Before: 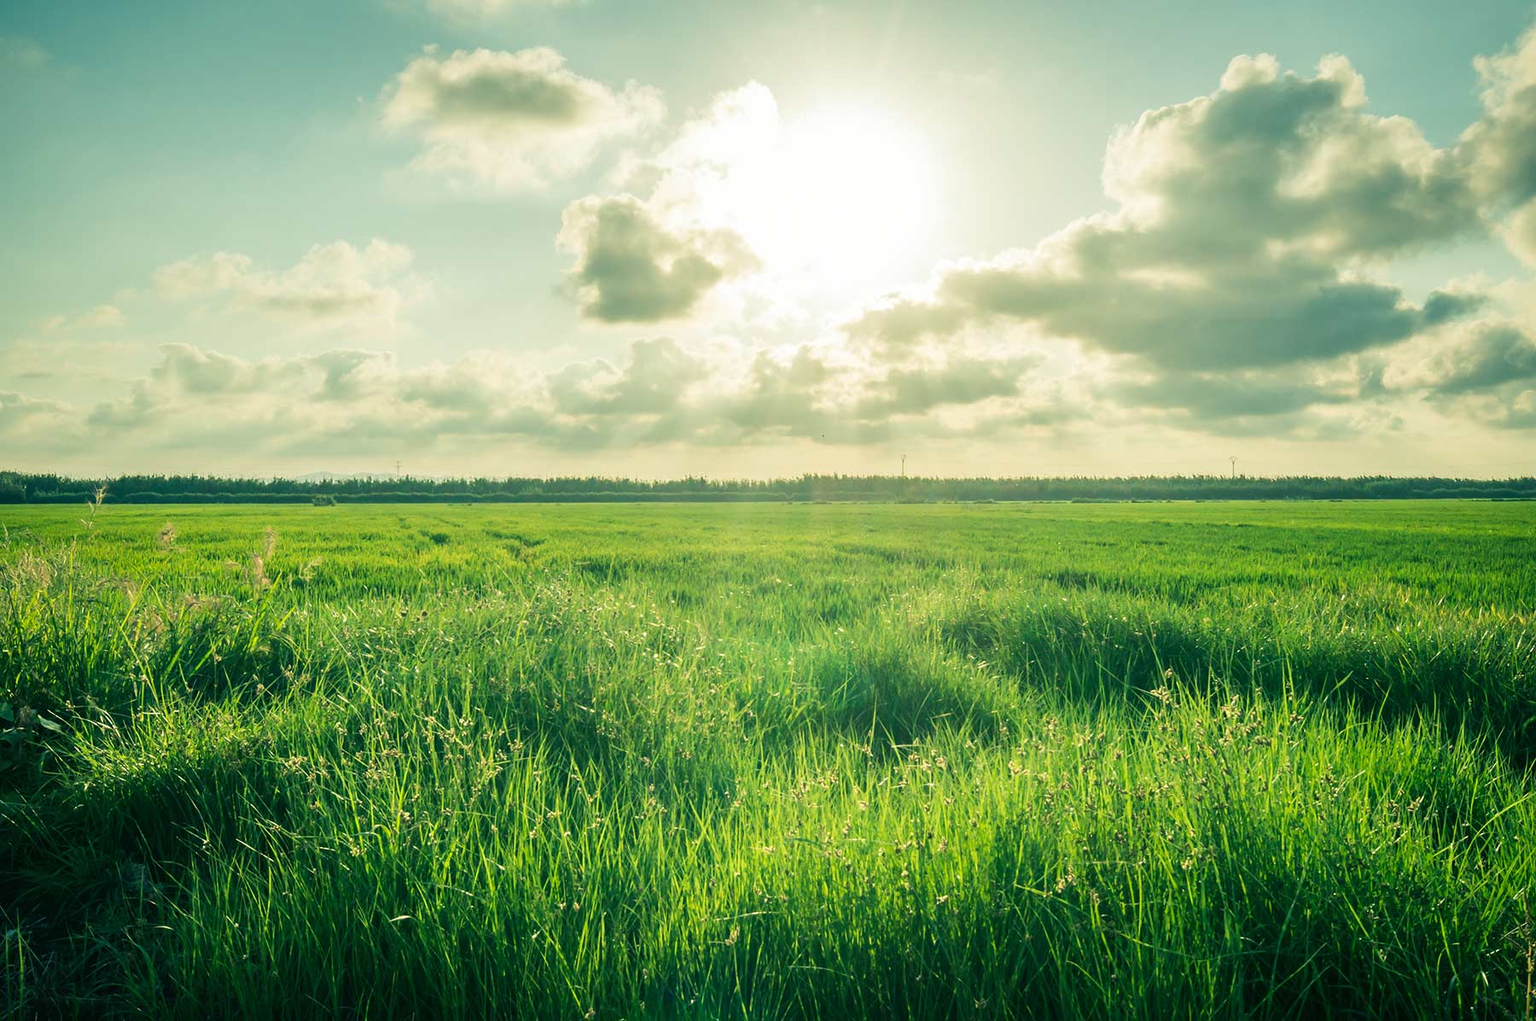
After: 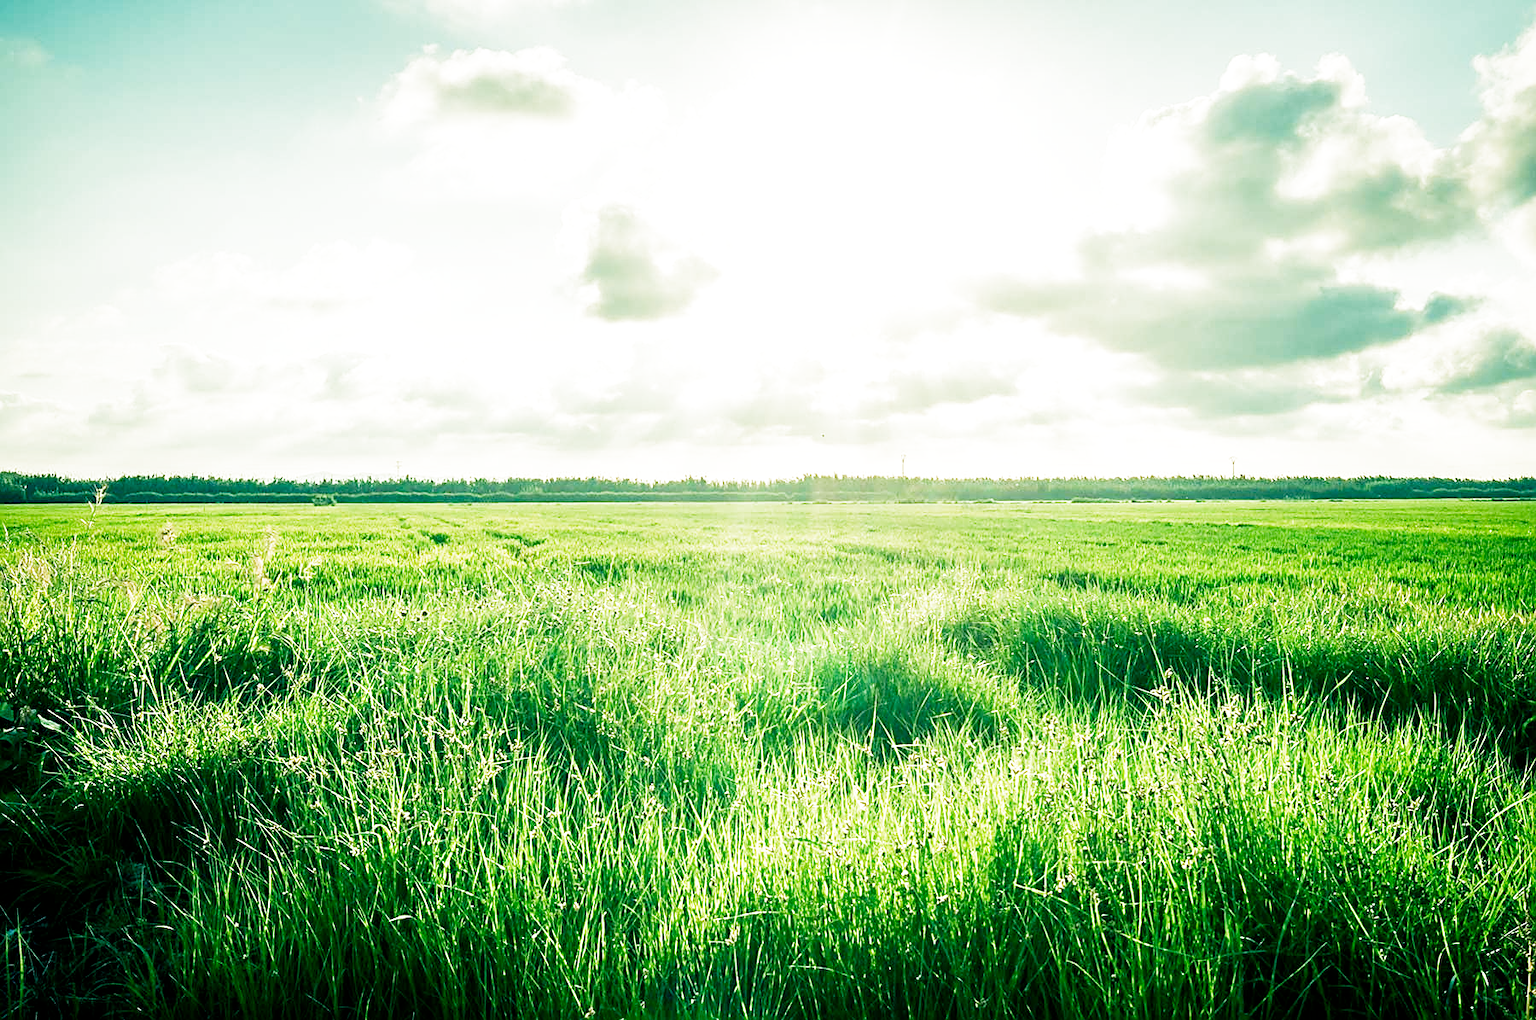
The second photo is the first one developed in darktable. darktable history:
exposure: exposure 0.081 EV, compensate highlight preservation false
sharpen: on, module defaults
filmic rgb: middle gray luminance 10%, black relative exposure -8.61 EV, white relative exposure 3.3 EV, threshold 6 EV, target black luminance 0%, hardness 5.2, latitude 44.69%, contrast 1.302, highlights saturation mix 5%, shadows ↔ highlights balance 24.64%, add noise in highlights 0, preserve chrominance no, color science v3 (2019), use custom middle-gray values true, iterations of high-quality reconstruction 0, contrast in highlights soft, enable highlight reconstruction true
levels: levels [0, 0.498, 1]
